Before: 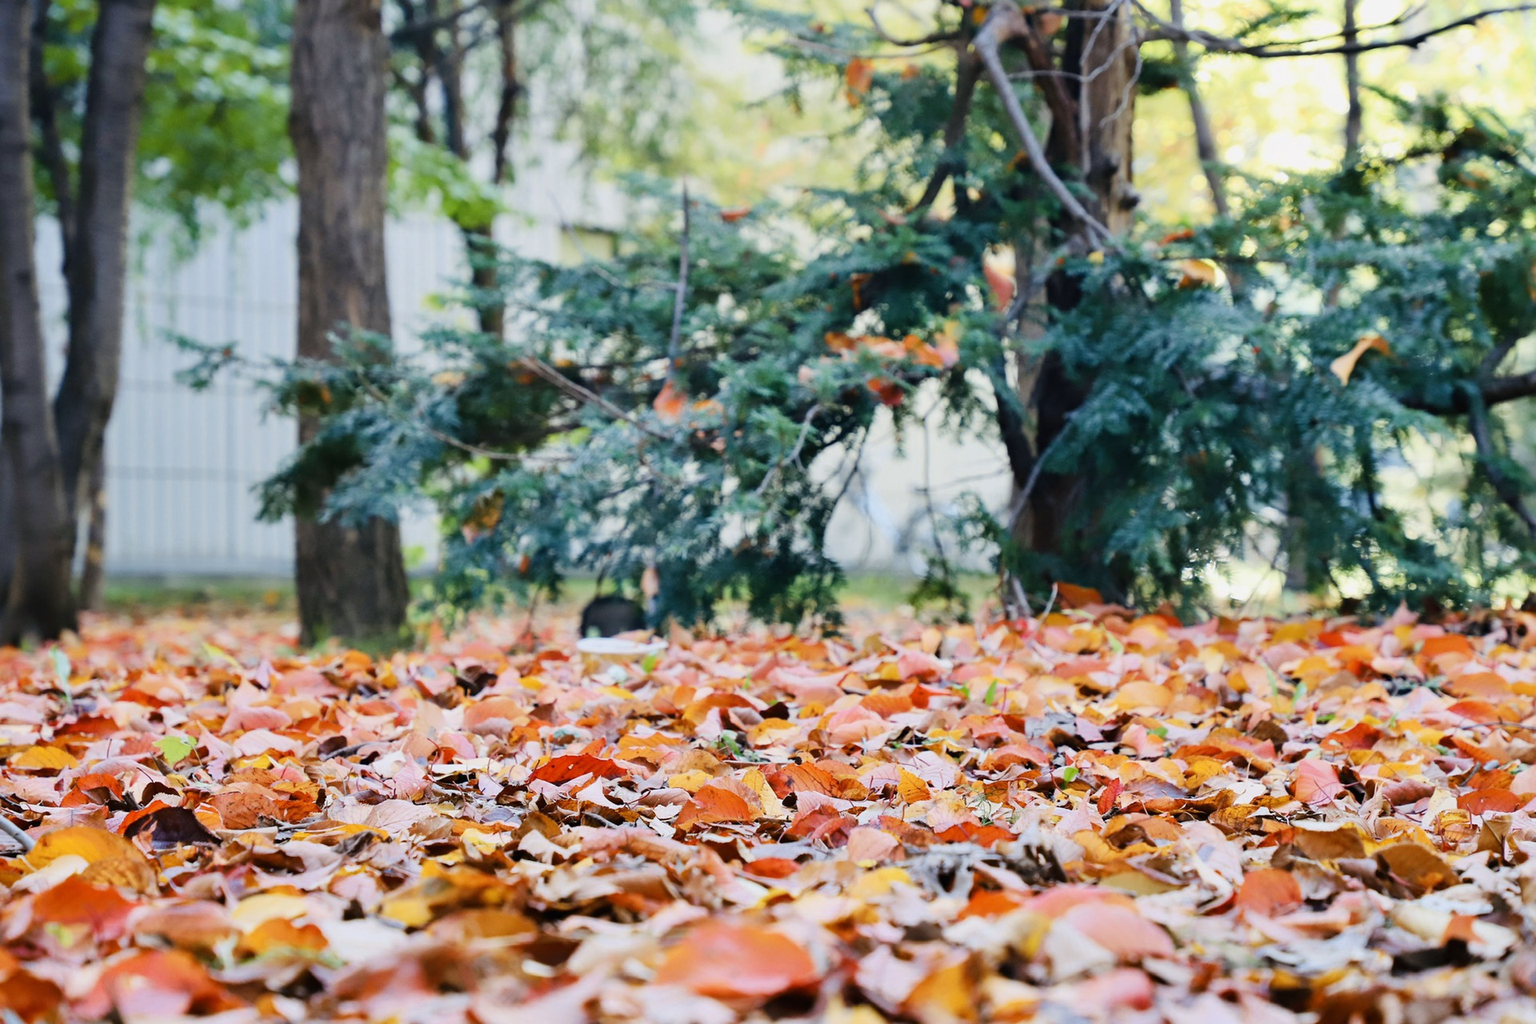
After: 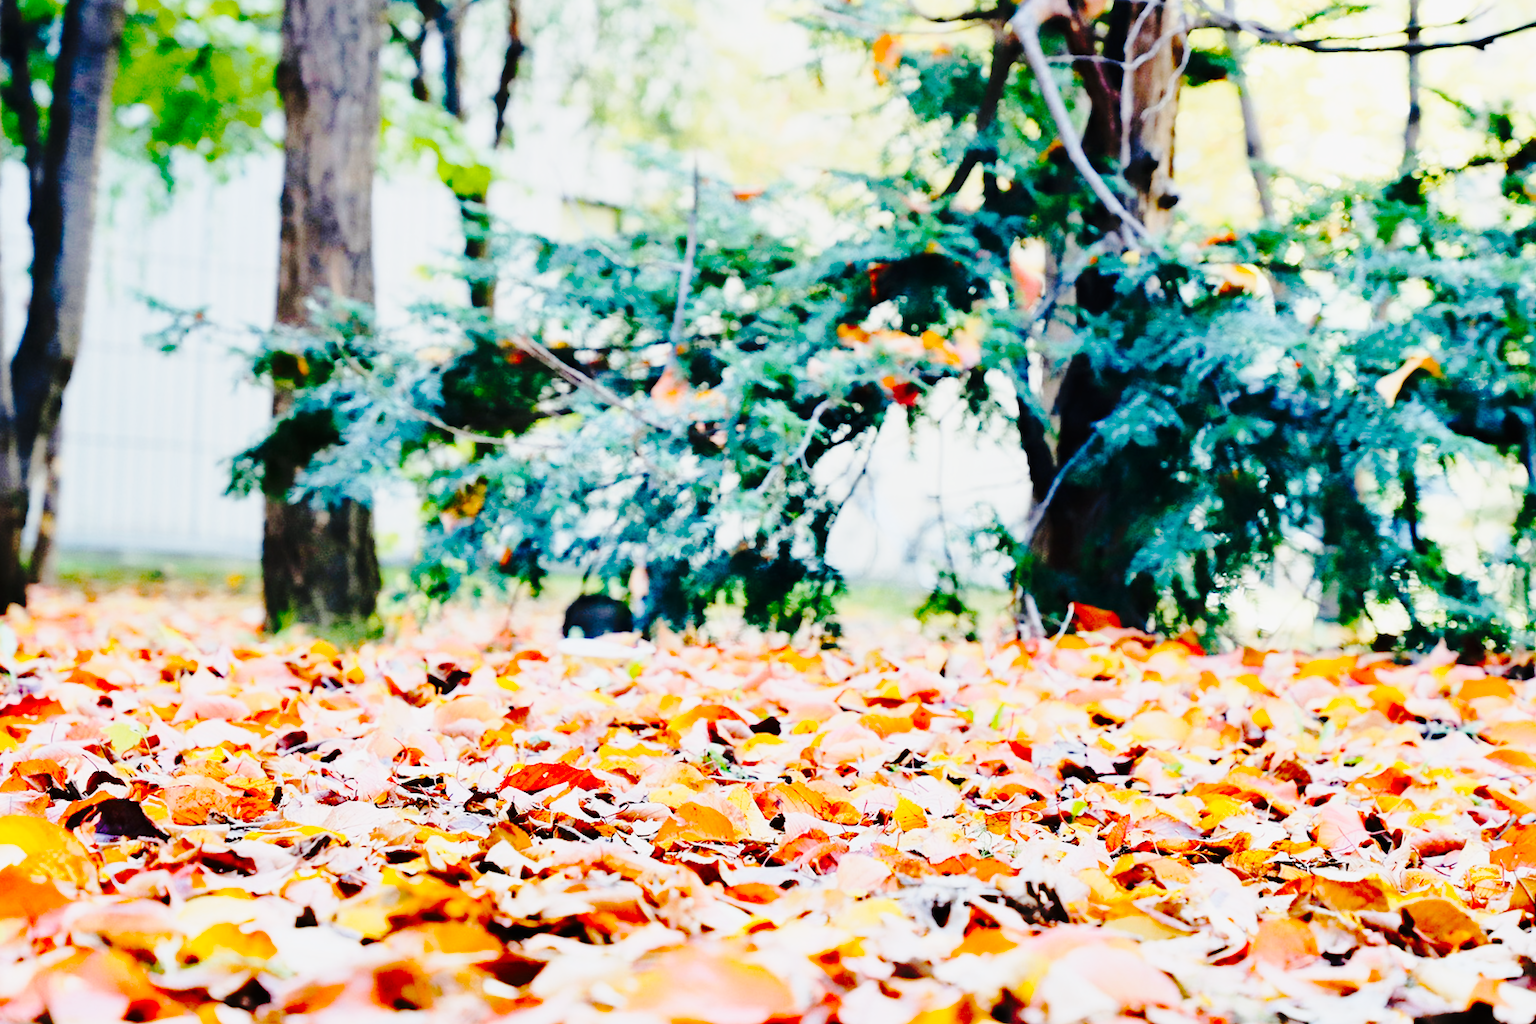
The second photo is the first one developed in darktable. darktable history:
crop and rotate: angle -2.65°
tone curve: curves: ch0 [(0, 0) (0.094, 0.039) (0.243, 0.155) (0.411, 0.482) (0.479, 0.583) (0.654, 0.742) (0.793, 0.851) (0.994, 0.974)]; ch1 [(0, 0) (0.161, 0.092) (0.35, 0.33) (0.392, 0.392) (0.456, 0.456) (0.505, 0.502) (0.537, 0.518) (0.553, 0.53) (0.573, 0.569) (0.718, 0.718) (1, 1)]; ch2 [(0, 0) (0.346, 0.362) (0.411, 0.412) (0.502, 0.502) (0.531, 0.521) (0.576, 0.553) (0.615, 0.621) (1, 1)], preserve colors none
base curve: curves: ch0 [(0, 0) (0.028, 0.03) (0.121, 0.232) (0.46, 0.748) (0.859, 0.968) (1, 1)], preserve colors none
